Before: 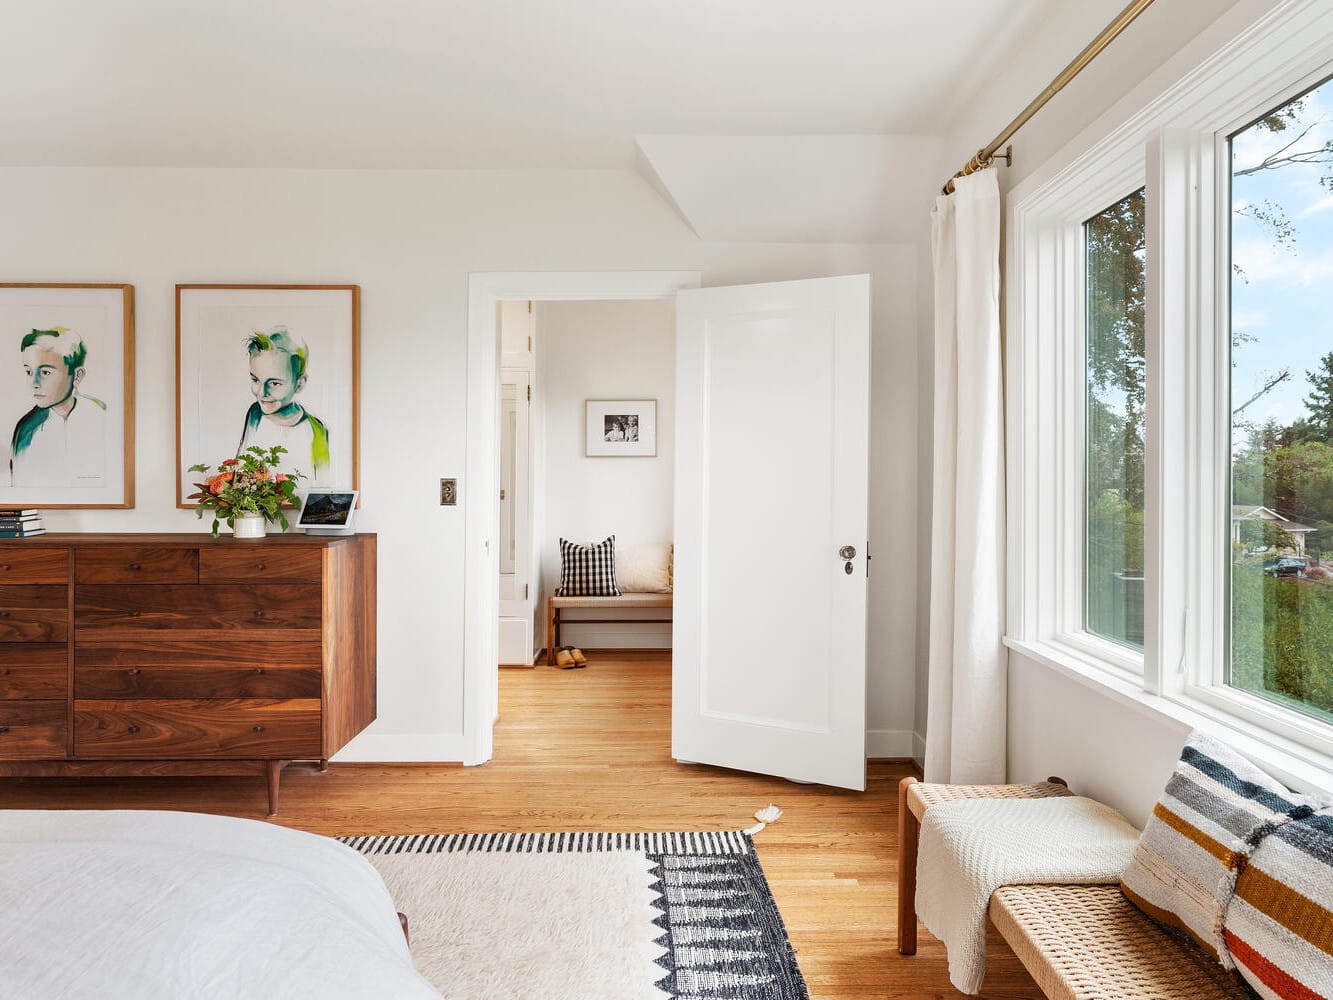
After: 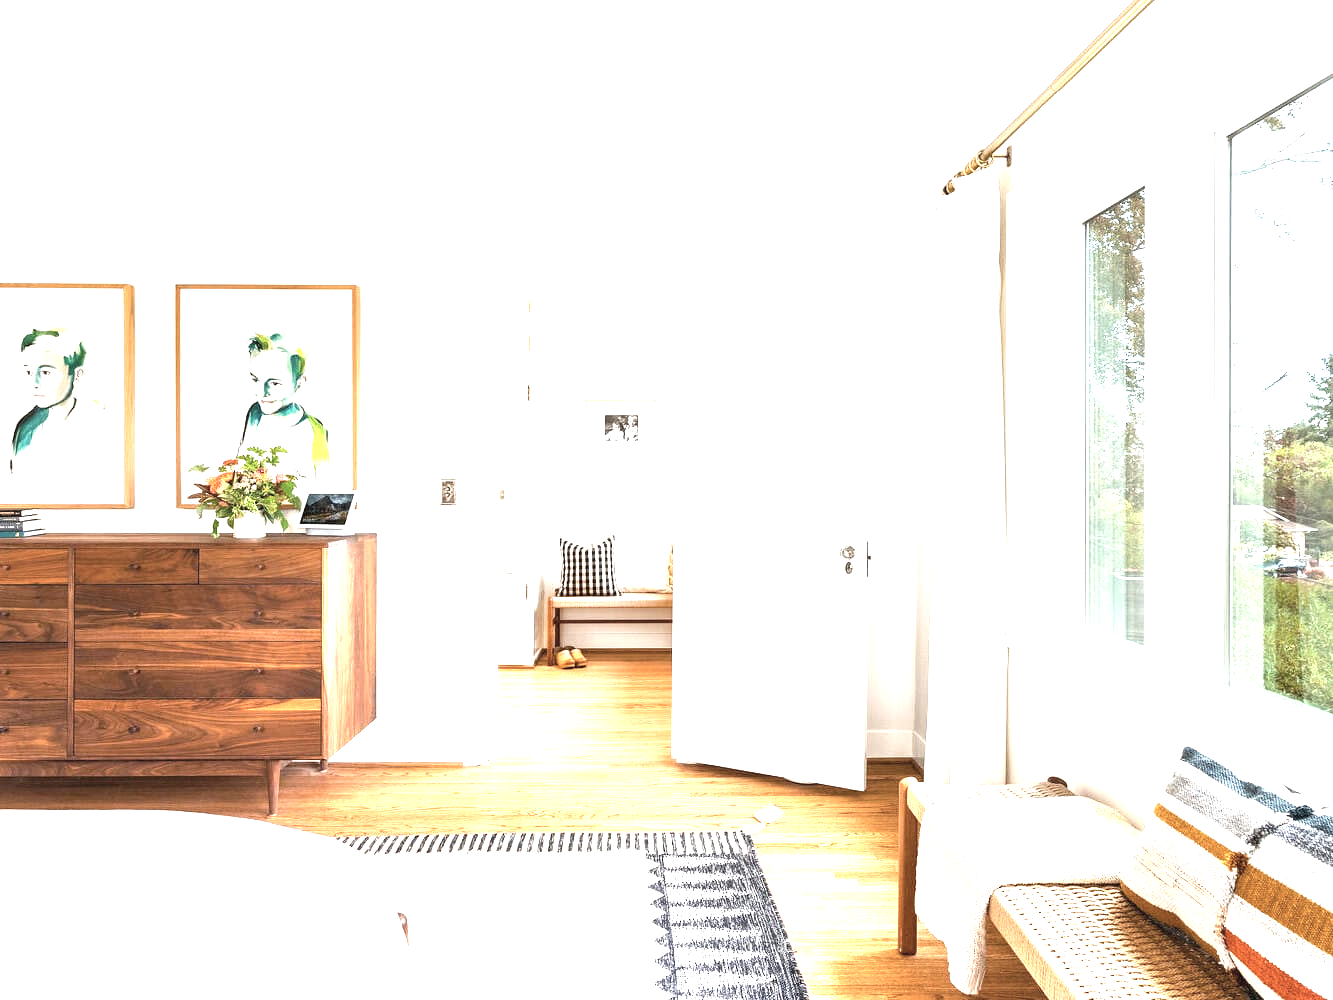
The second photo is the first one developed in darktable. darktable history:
contrast brightness saturation: contrast -0.043, saturation -0.401
color balance rgb: power › hue 60.73°, perceptual saturation grading › global saturation 25.264%
exposure: exposure 1.994 EV, compensate highlight preservation false
